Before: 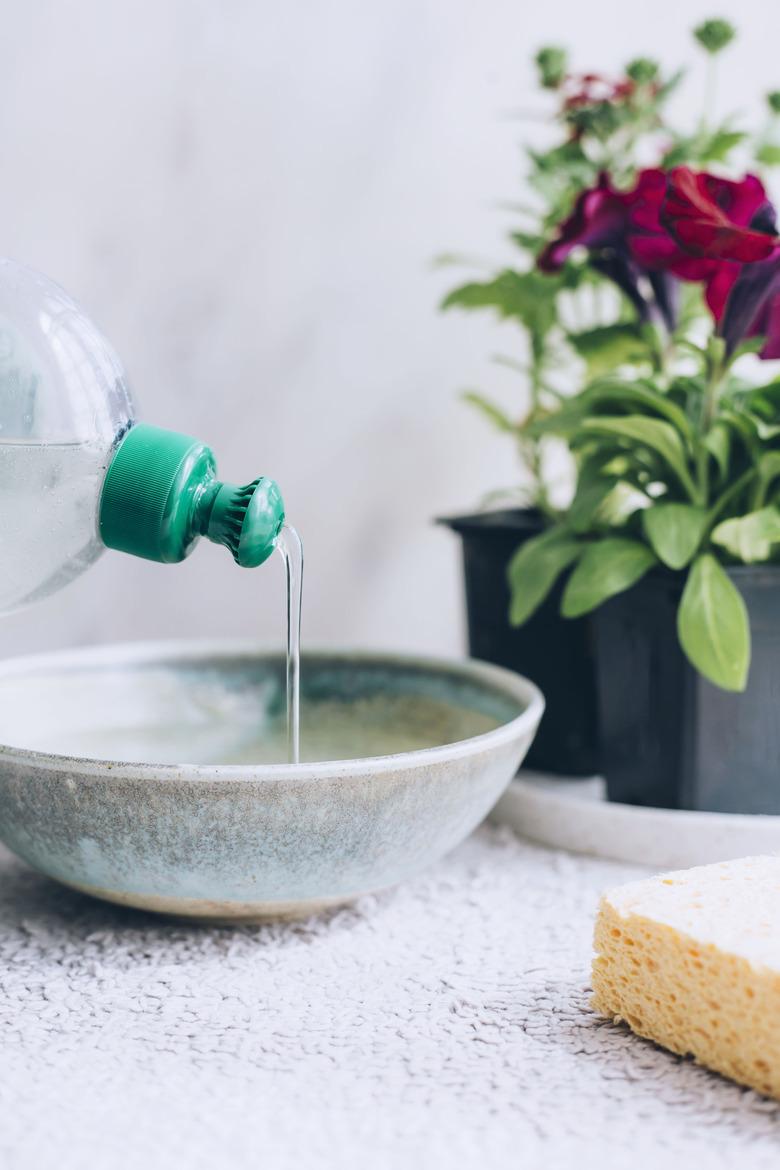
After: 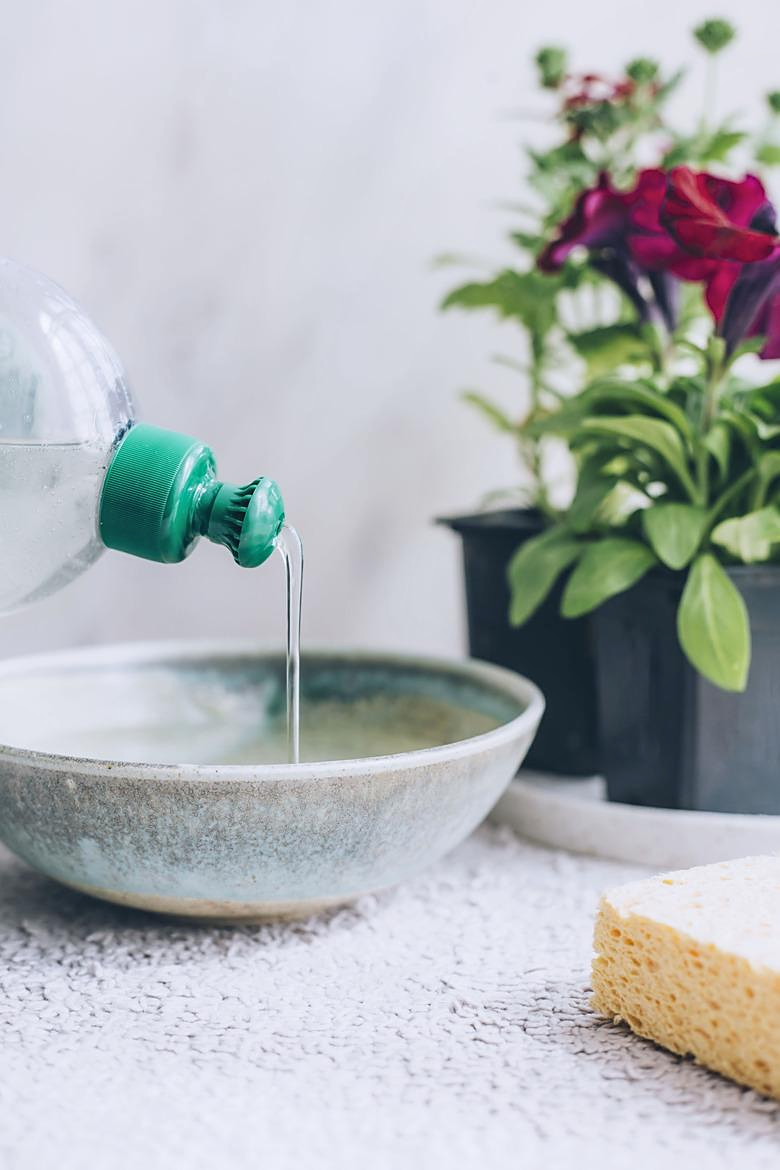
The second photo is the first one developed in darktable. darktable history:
local contrast: detail 109%
sharpen: radius 1.845, amount 0.391, threshold 1.383
